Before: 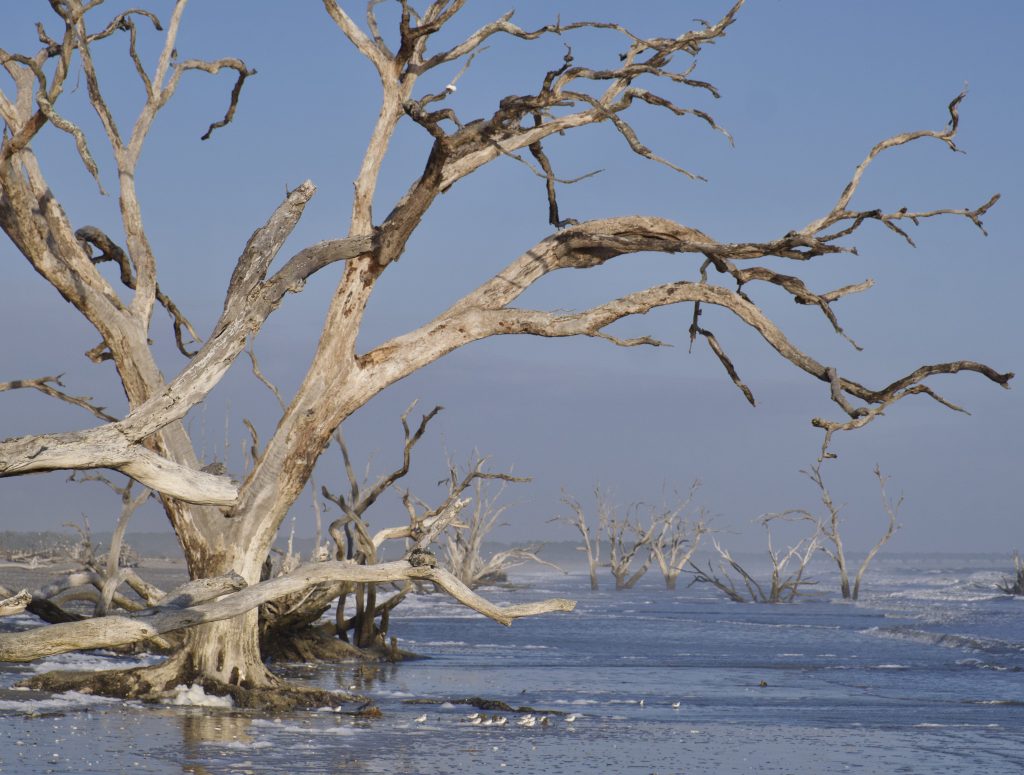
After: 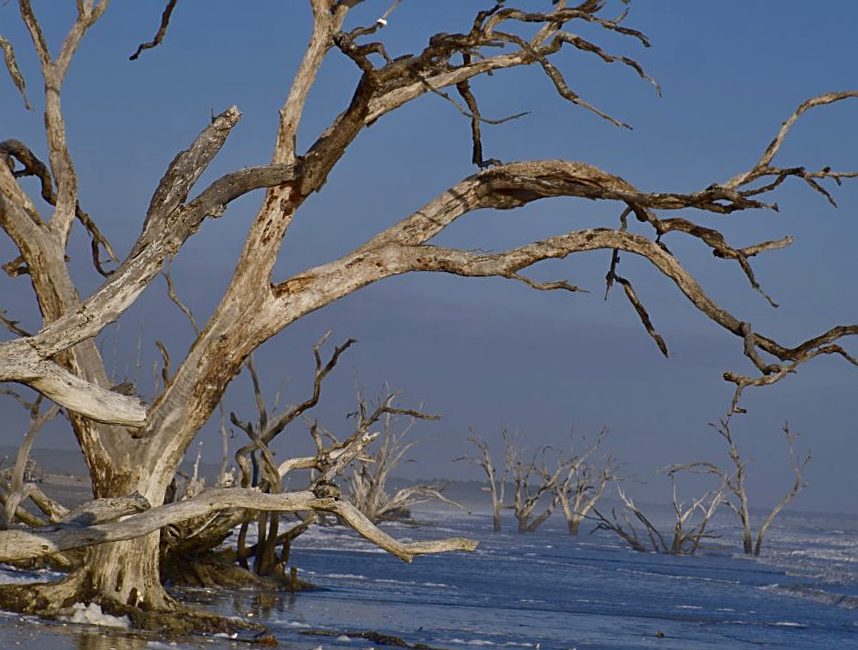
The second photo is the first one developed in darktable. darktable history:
crop and rotate: angle -3.21°, left 5.415%, top 5.208%, right 4.638%, bottom 4.755%
contrast brightness saturation: brightness -0.254, saturation 0.203
shadows and highlights: on, module defaults
sharpen: on, module defaults
